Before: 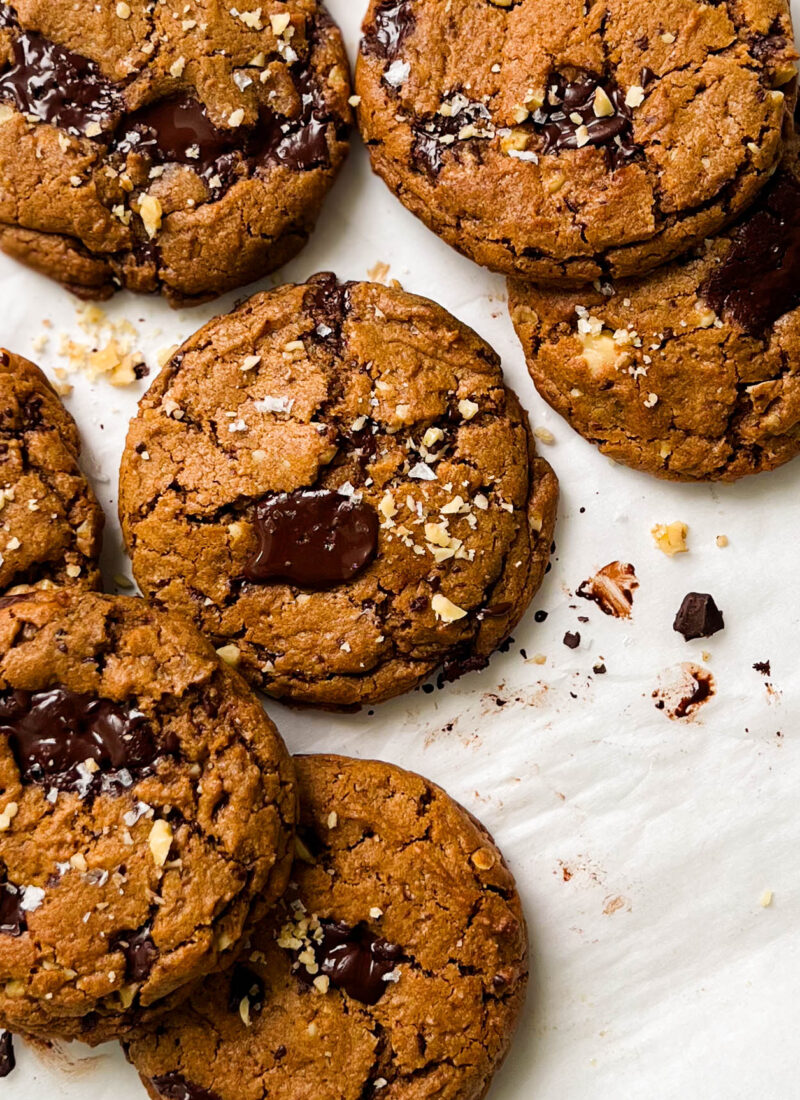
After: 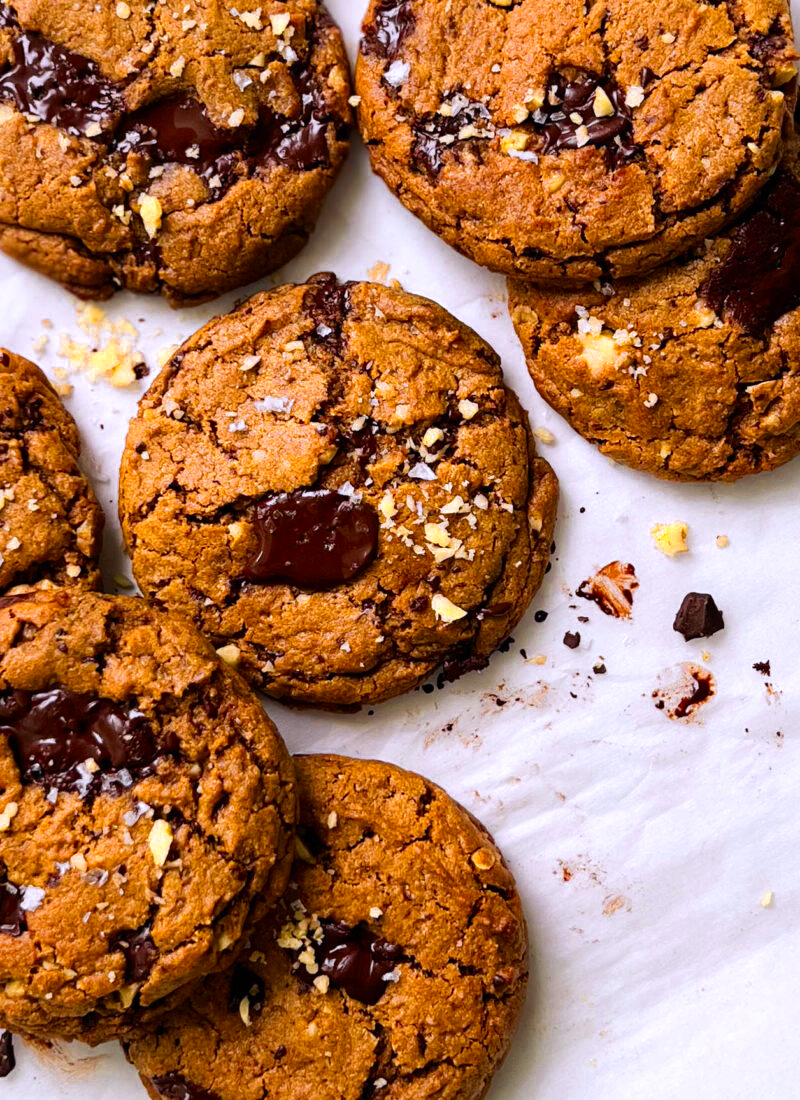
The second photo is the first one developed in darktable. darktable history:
color zones: curves: ch0 [(0.004, 0.305) (0.261, 0.623) (0.389, 0.399) (0.708, 0.571) (0.947, 0.34)]; ch1 [(0.025, 0.645) (0.229, 0.584) (0.326, 0.551) (0.484, 0.262) (0.757, 0.643)]
white balance: red 1.004, blue 1.096
